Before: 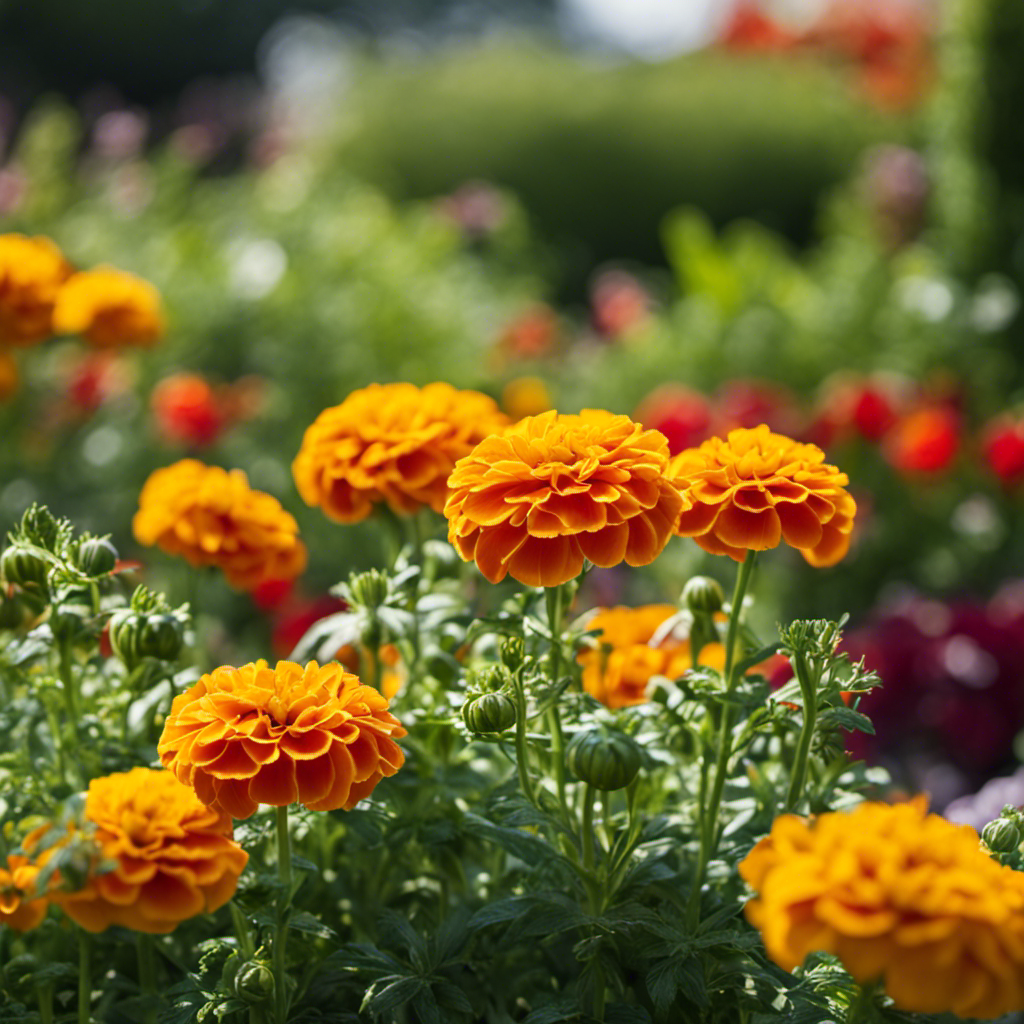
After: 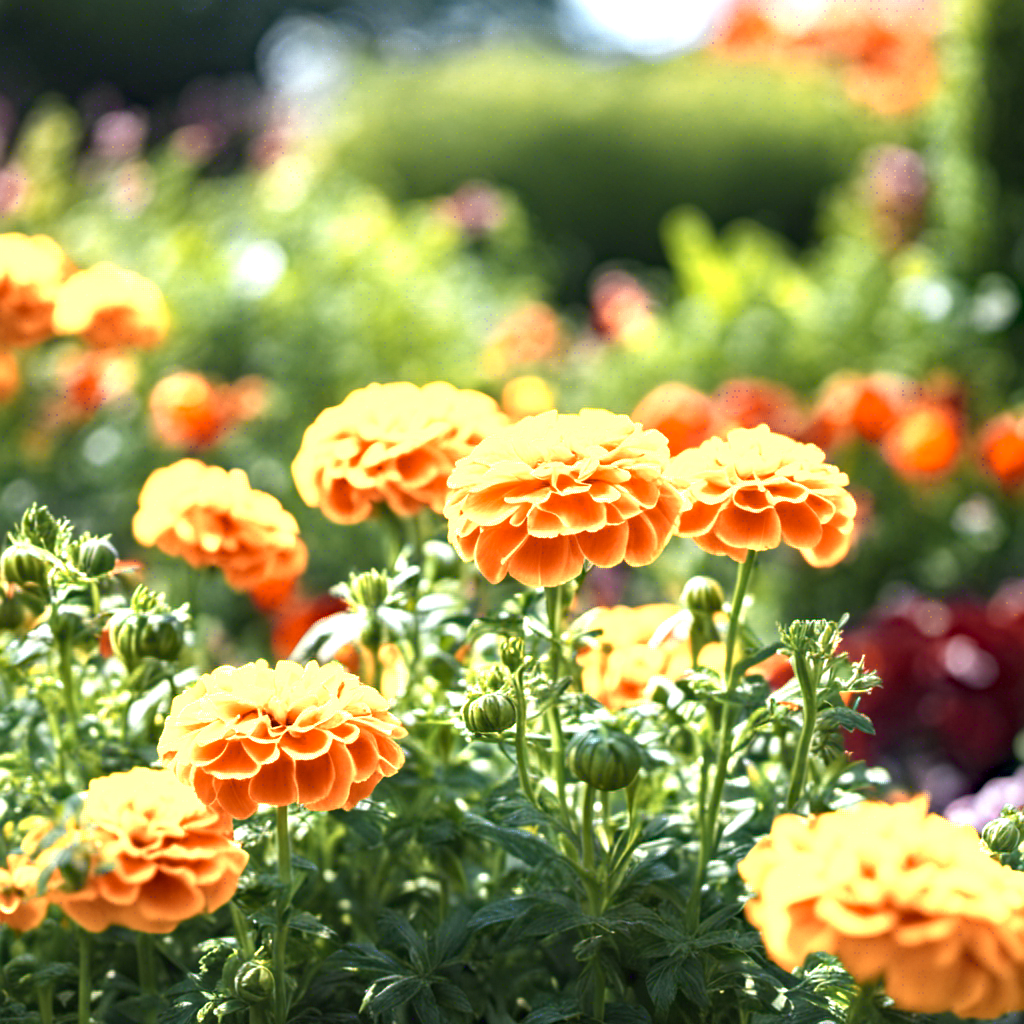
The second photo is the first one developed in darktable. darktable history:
exposure: exposure 1 EV, compensate highlight preservation false
color zones: curves: ch0 [(0.018, 0.548) (0.197, 0.654) (0.425, 0.447) (0.605, 0.658) (0.732, 0.579)]; ch1 [(0.105, 0.531) (0.224, 0.531) (0.386, 0.39) (0.618, 0.456) (0.732, 0.456) (0.956, 0.421)]; ch2 [(0.039, 0.583) (0.215, 0.465) (0.399, 0.544) (0.465, 0.548) (0.614, 0.447) (0.724, 0.43) (0.882, 0.623) (0.956, 0.632)]
haze removal: strength 0.3, distance 0.253, compatibility mode true, adaptive false
